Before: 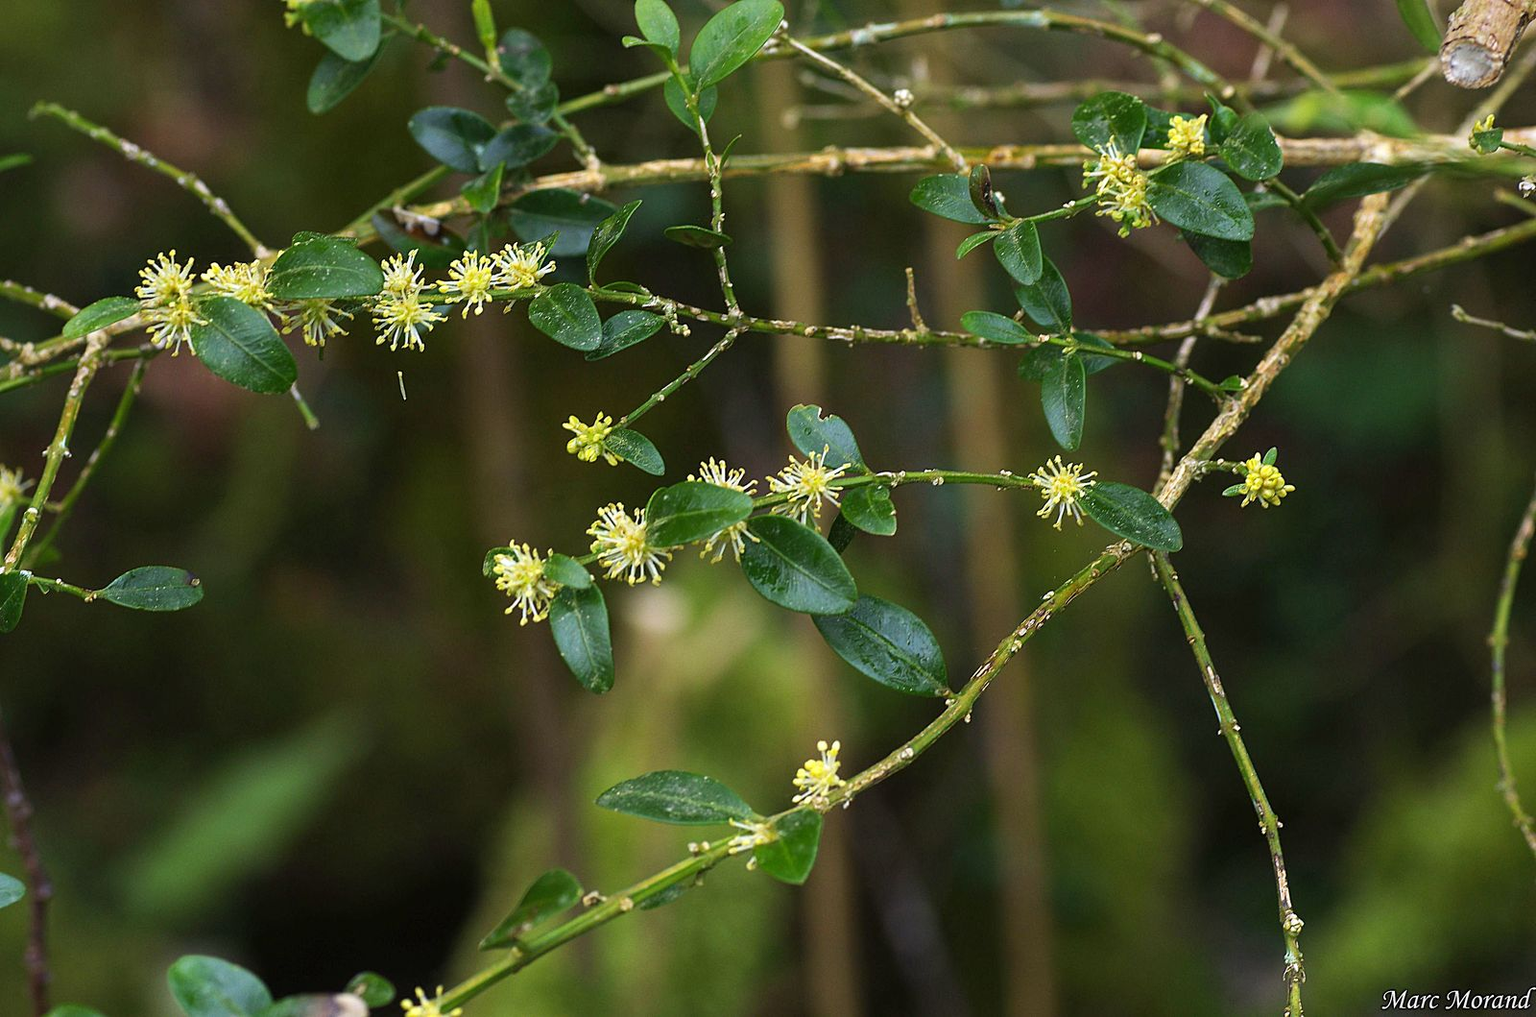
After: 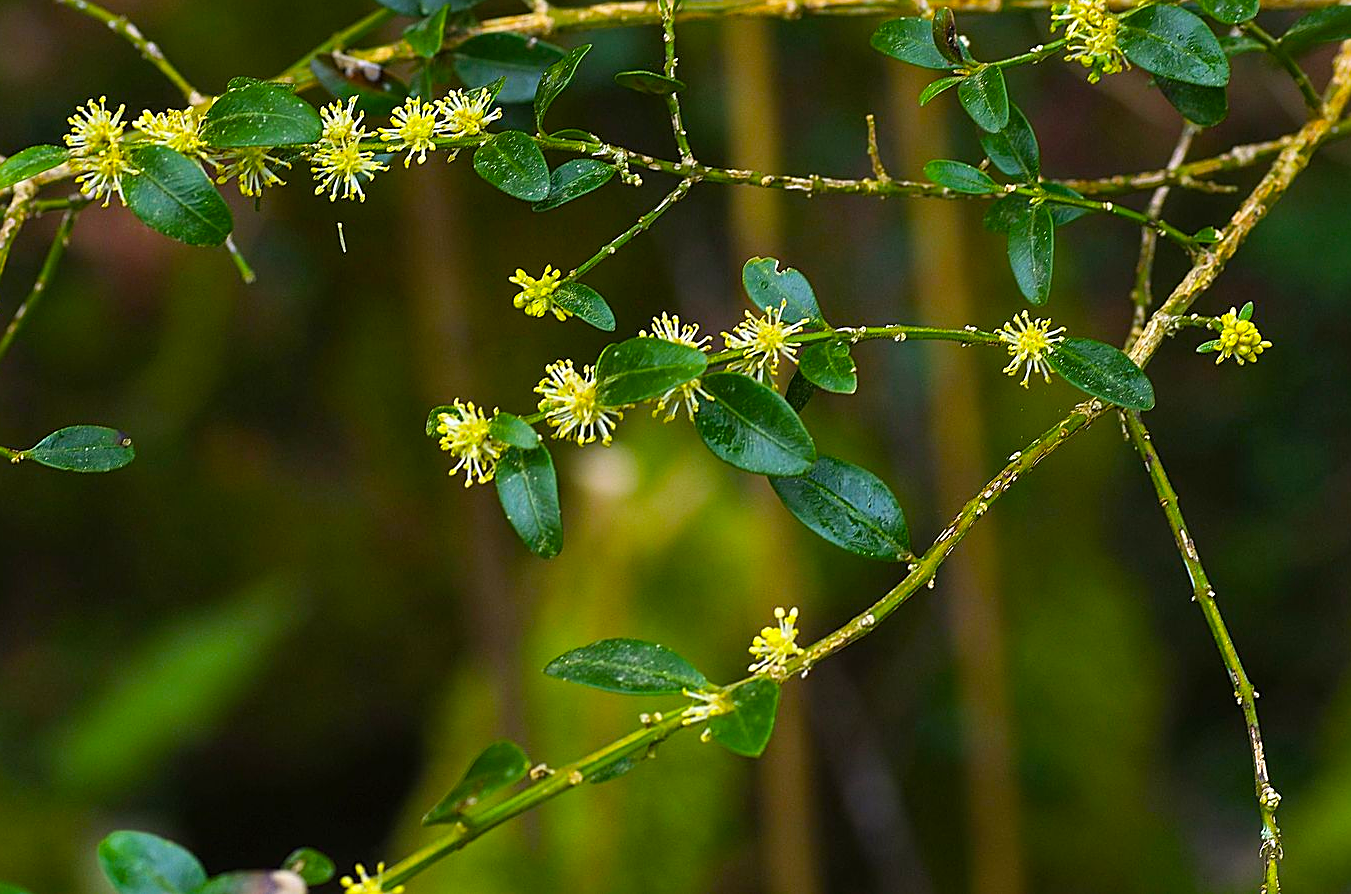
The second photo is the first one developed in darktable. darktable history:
color balance rgb: linear chroma grading › global chroma 15%, perceptual saturation grading › global saturation 30%
crop and rotate: left 4.842%, top 15.51%, right 10.668%
sharpen: on, module defaults
